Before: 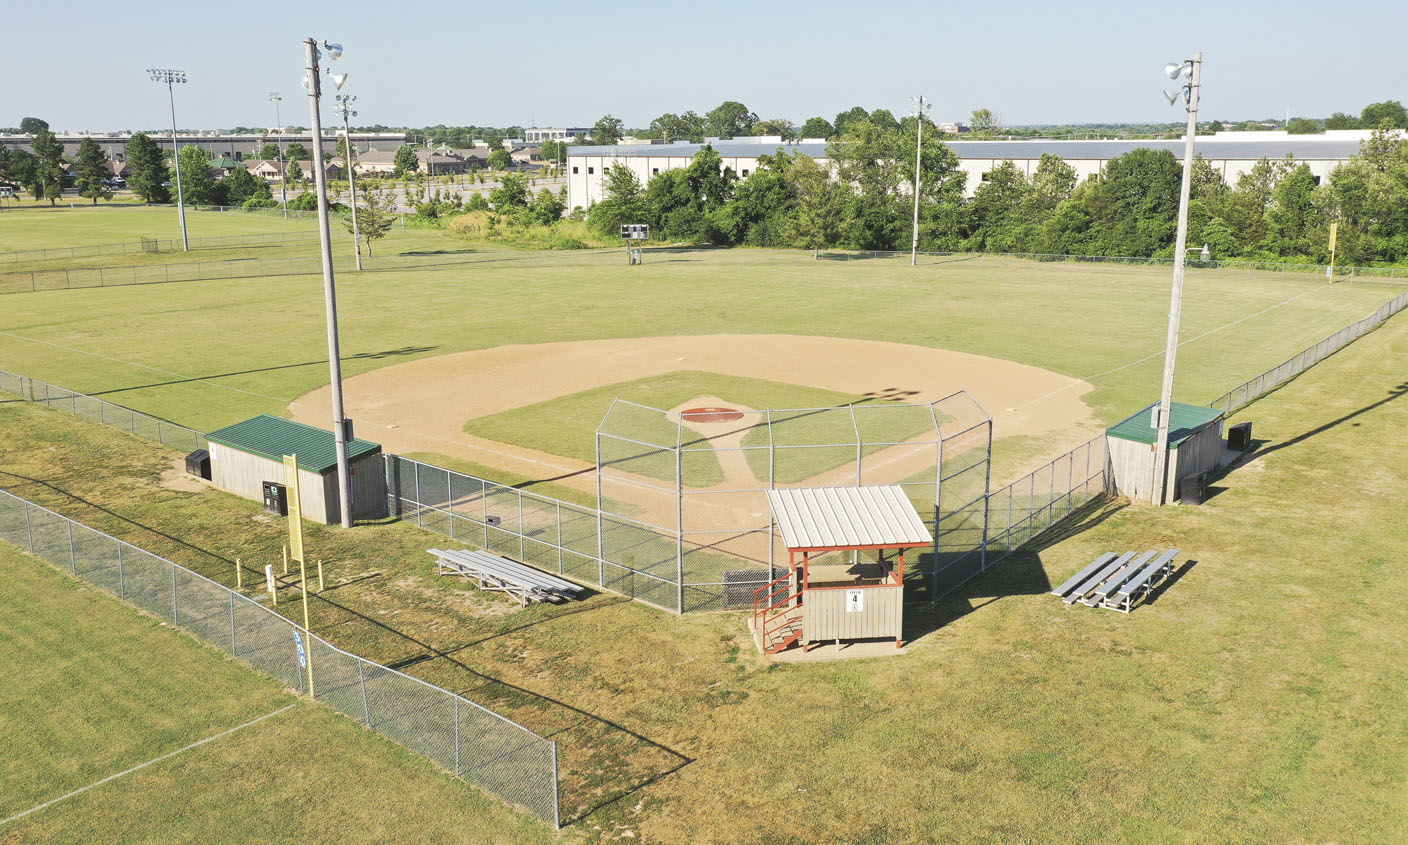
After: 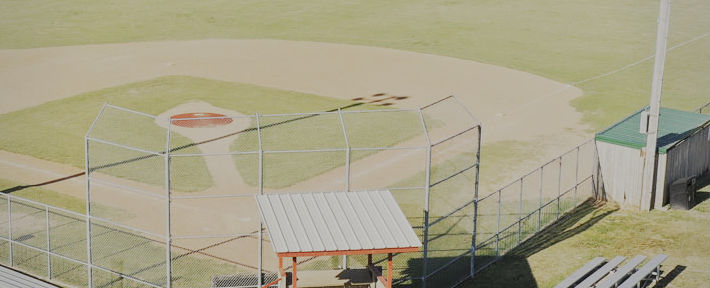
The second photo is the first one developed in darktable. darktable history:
crop: left 36.339%, top 34.946%, right 13.226%, bottom 30.873%
filmic rgb: black relative exposure -6.19 EV, white relative exposure 6.97 EV, threshold 2.98 EV, hardness 2.26, preserve chrominance no, color science v5 (2021), contrast in shadows safe, contrast in highlights safe, enable highlight reconstruction true
vignetting: brightness -0.182, saturation -0.303, unbound false
